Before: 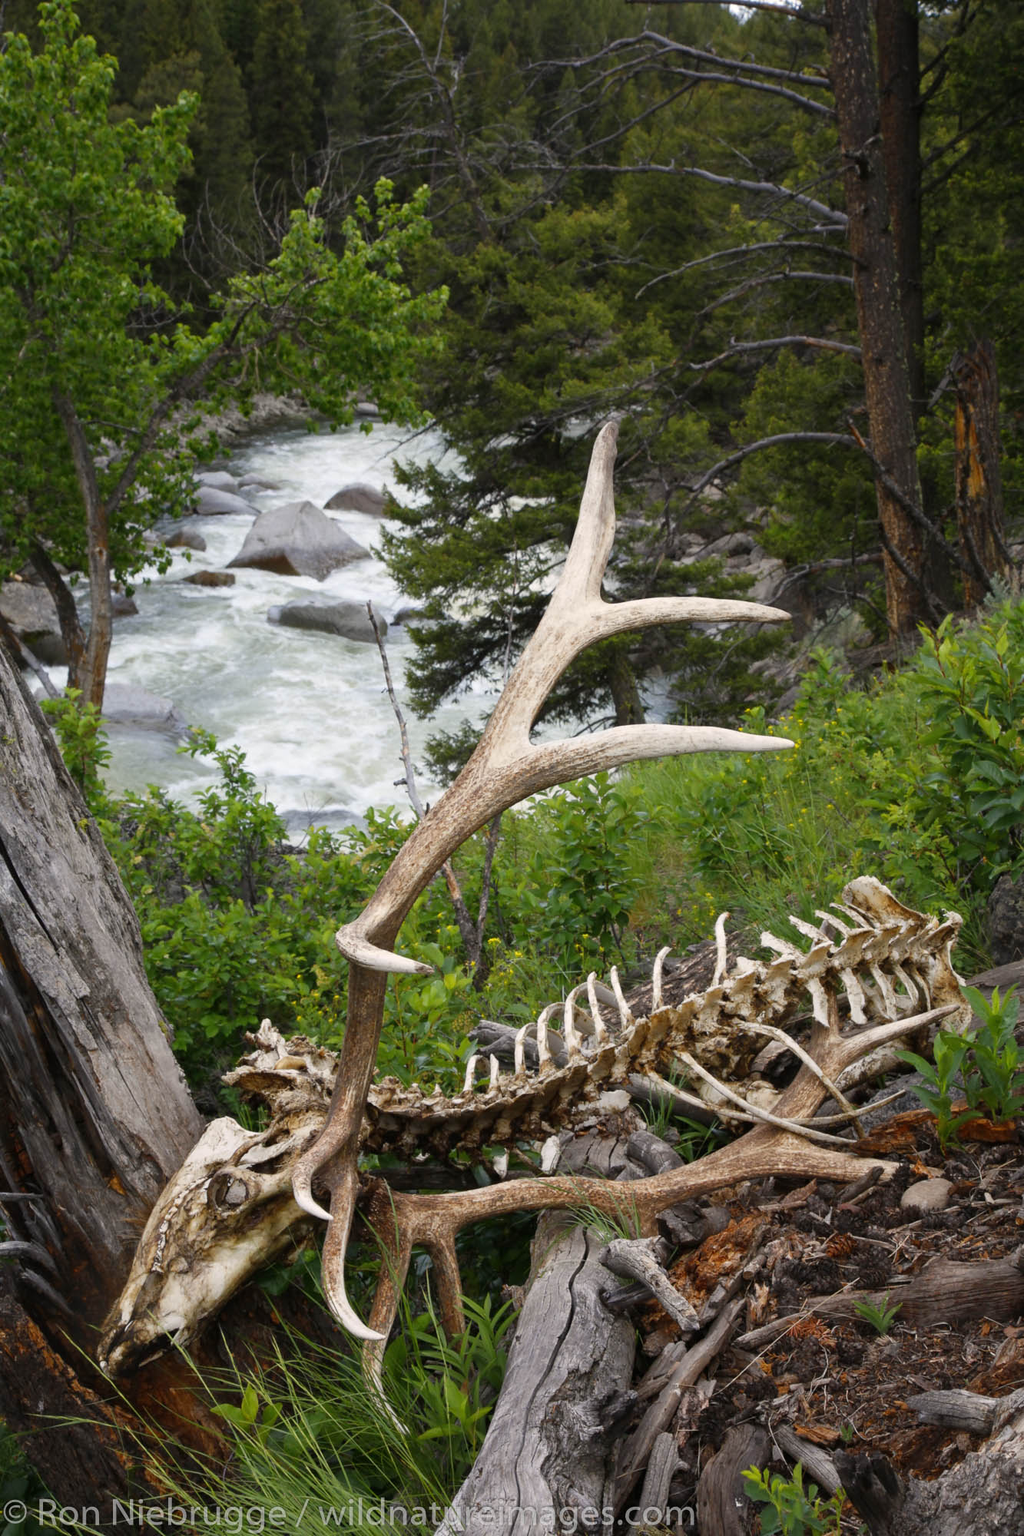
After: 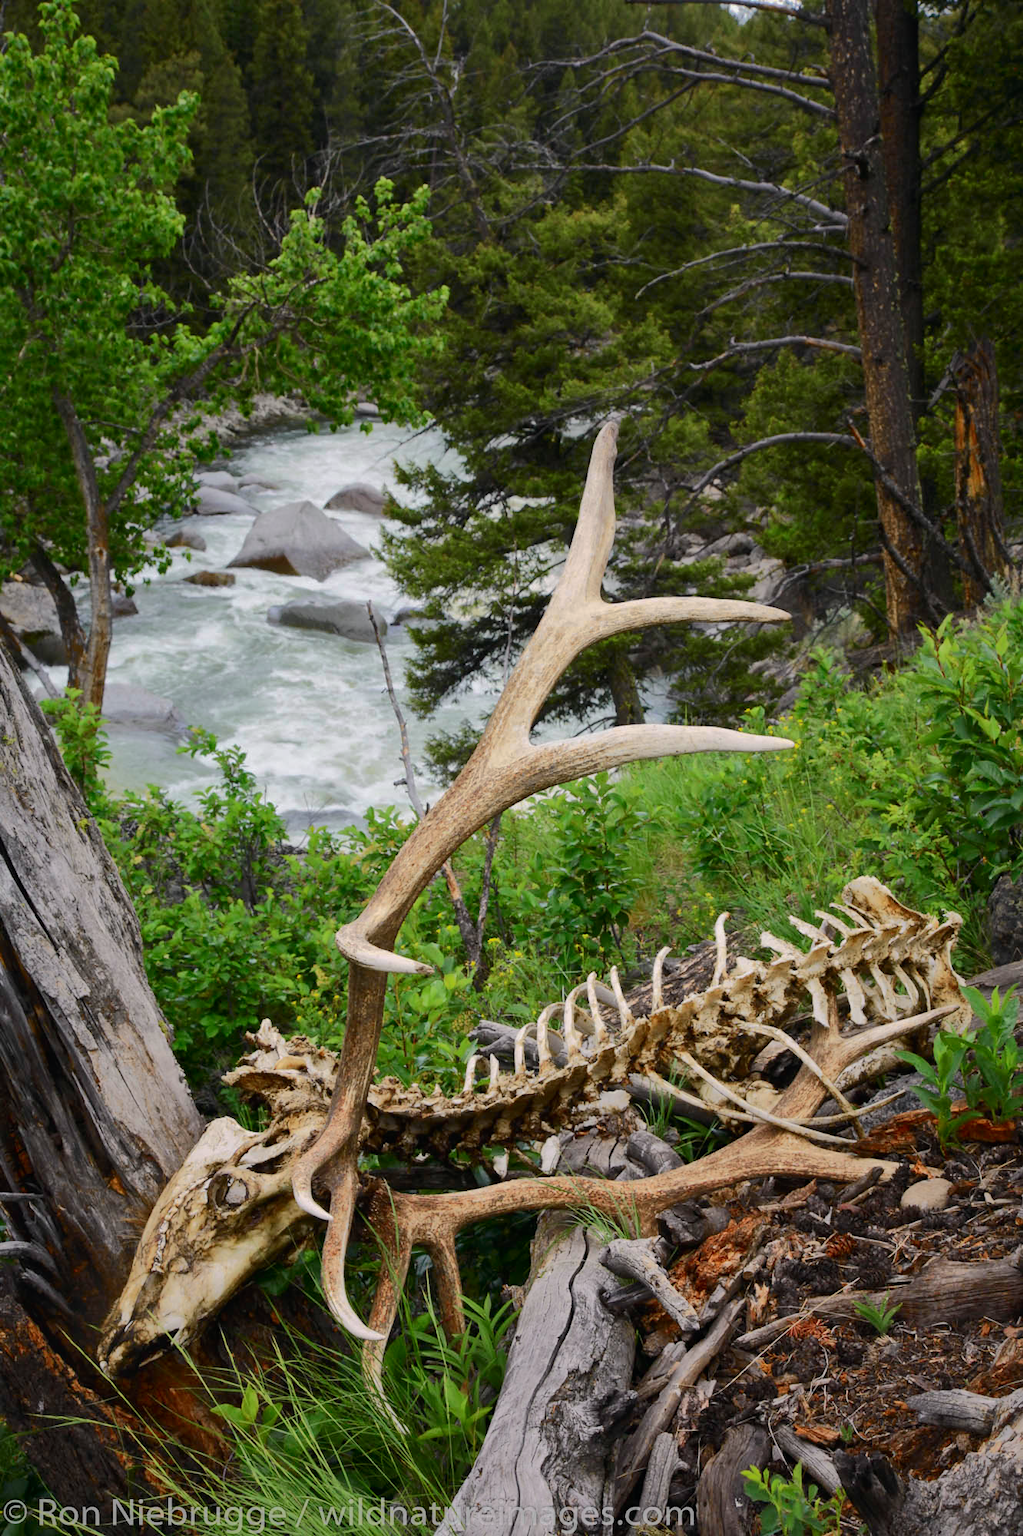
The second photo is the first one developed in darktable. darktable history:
shadows and highlights: shadows 25.78, highlights -69.42
contrast equalizer: octaves 7, y [[0.5 ×6], [0.5 ×6], [0.5, 0.5, 0.501, 0.545, 0.707, 0.863], [0 ×6], [0 ×6]]
tone curve: curves: ch0 [(0, 0) (0.051, 0.03) (0.096, 0.071) (0.251, 0.234) (0.461, 0.515) (0.605, 0.692) (0.761, 0.824) (0.881, 0.907) (1, 0.984)]; ch1 [(0, 0) (0.1, 0.038) (0.318, 0.243) (0.399, 0.351) (0.478, 0.469) (0.499, 0.499) (0.534, 0.541) (0.567, 0.592) (0.601, 0.629) (0.666, 0.7) (1, 1)]; ch2 [(0, 0) (0.453, 0.45) (0.479, 0.483) (0.504, 0.499) (0.52, 0.519) (0.541, 0.559) (0.601, 0.622) (0.824, 0.815) (1, 1)], color space Lab, independent channels, preserve colors none
